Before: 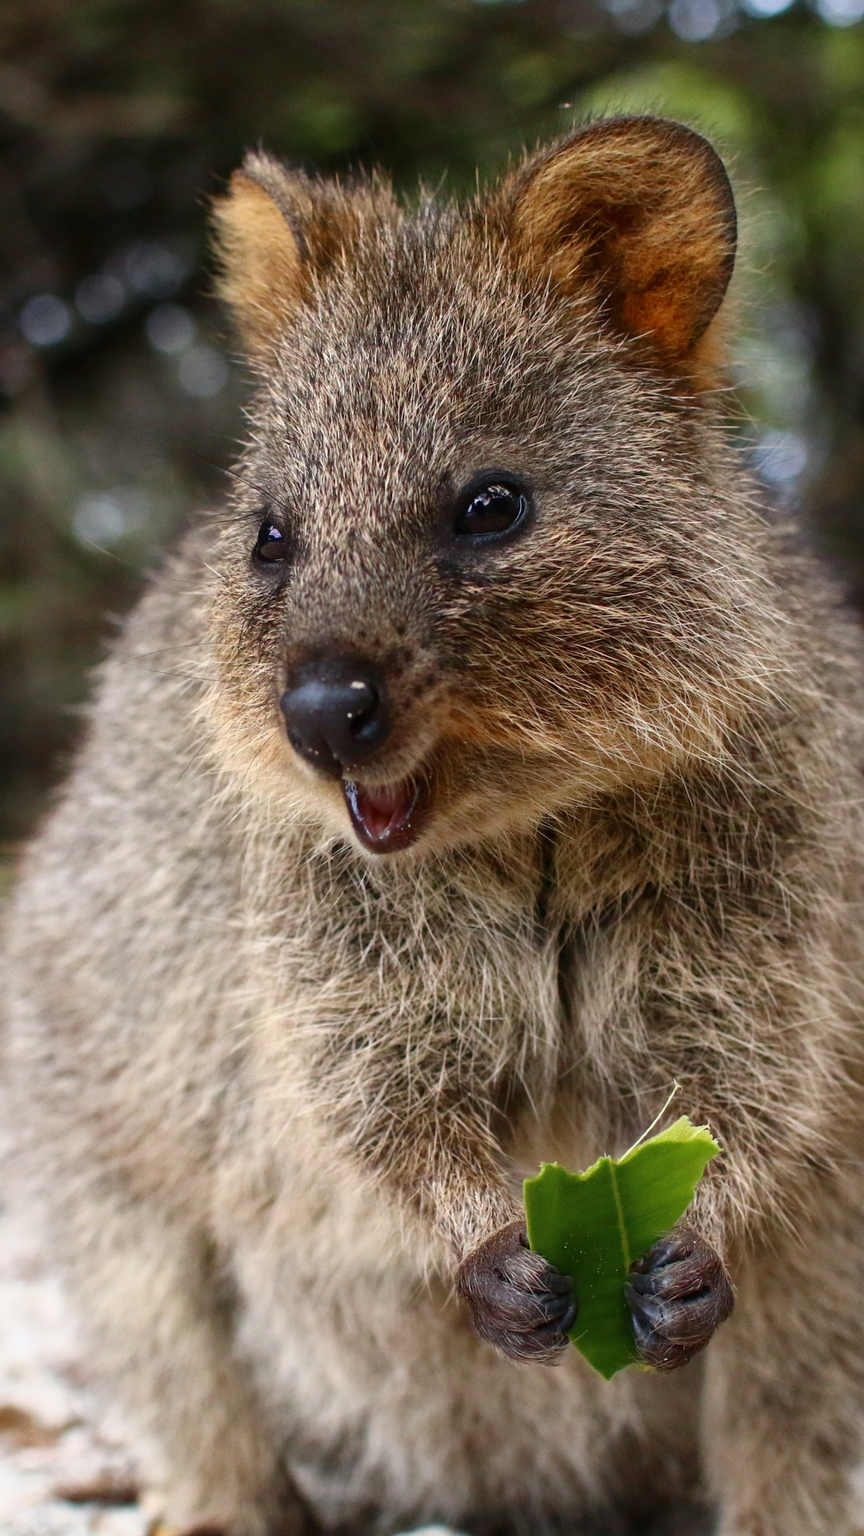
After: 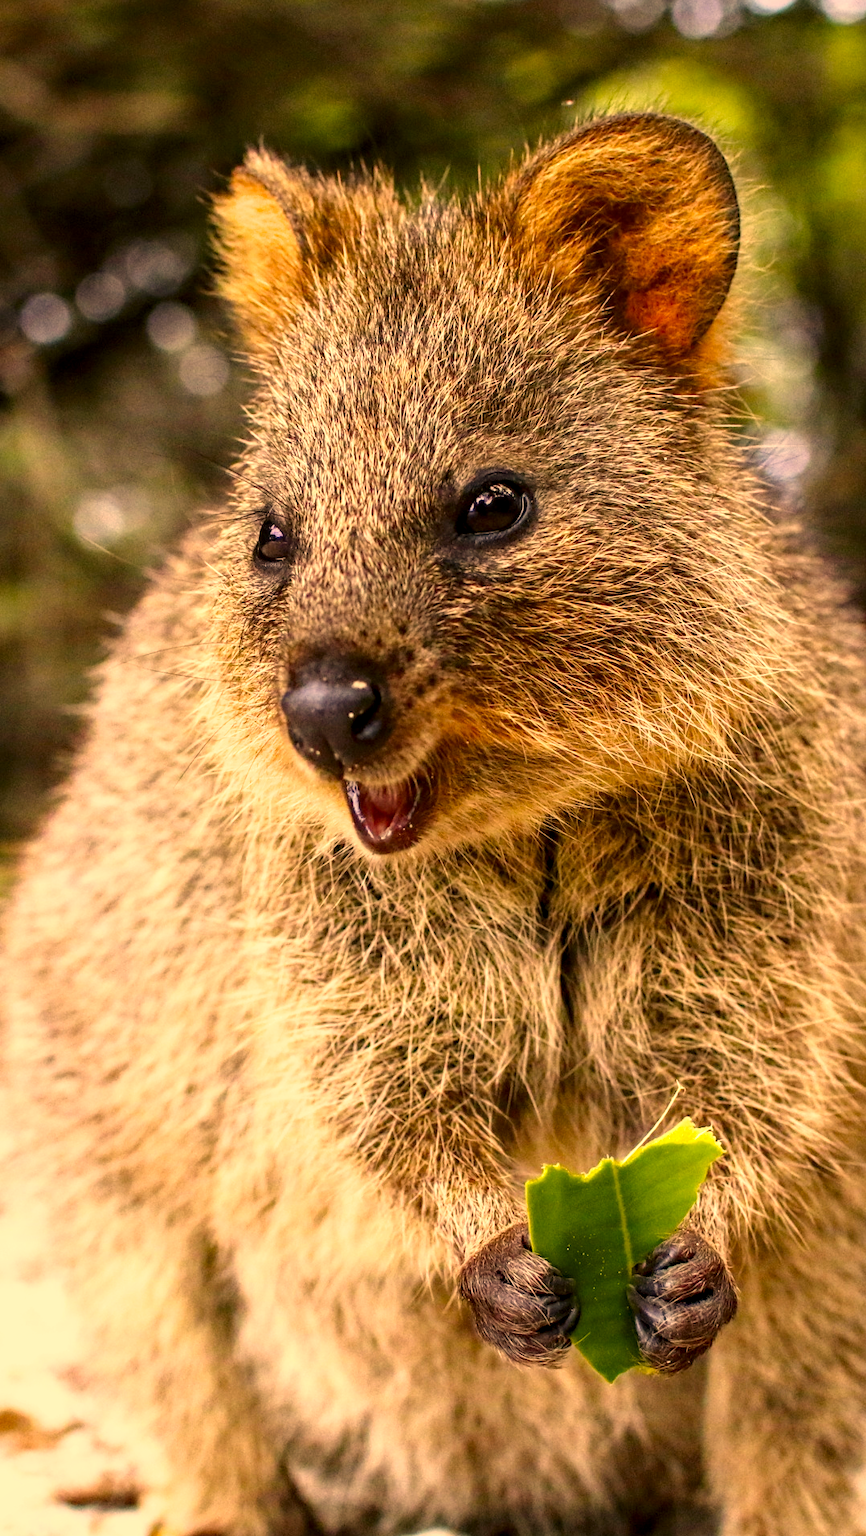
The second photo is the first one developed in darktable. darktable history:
local contrast: detail 130%
crop: top 0.222%, bottom 0.183%
filmic rgb: black relative exposure -11.34 EV, white relative exposure 3.25 EV, hardness 6.81
haze removal: compatibility mode true, adaptive false
color correction: highlights a* 18.58, highlights b* 36.16, shadows a* 1.56, shadows b* 6.44, saturation 1.03
exposure: exposure 1 EV, compensate highlight preservation false
